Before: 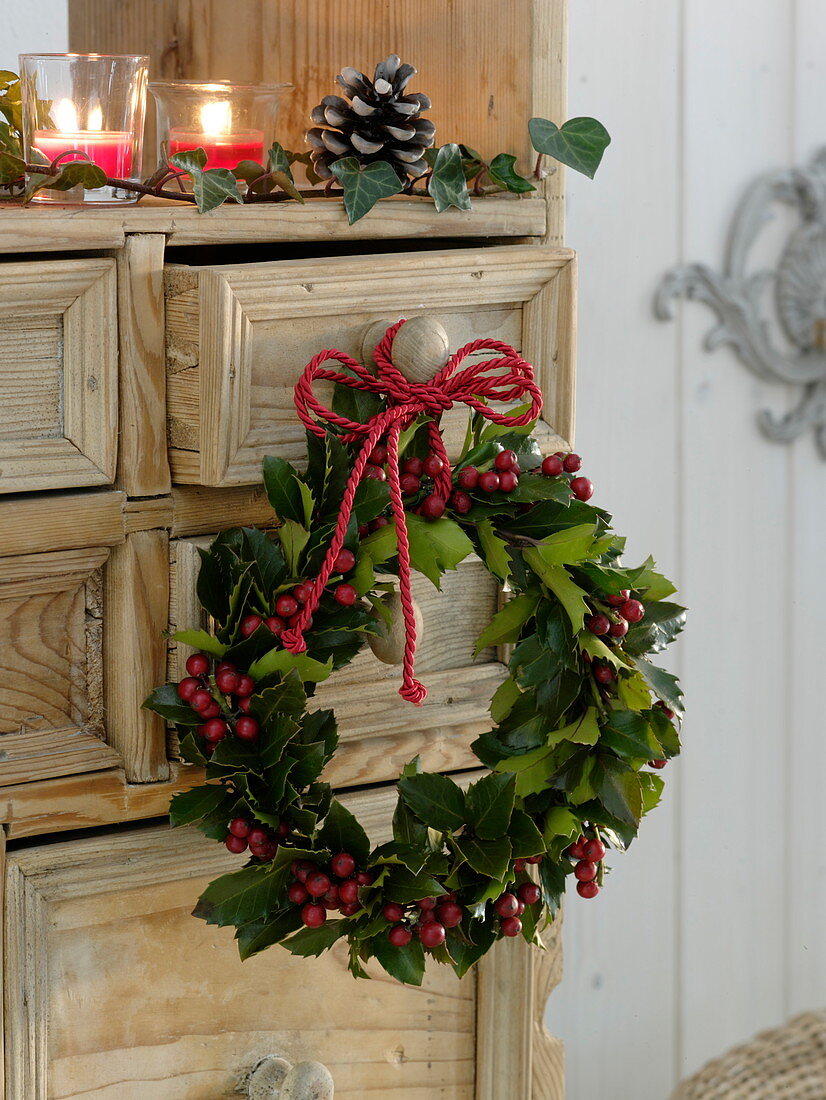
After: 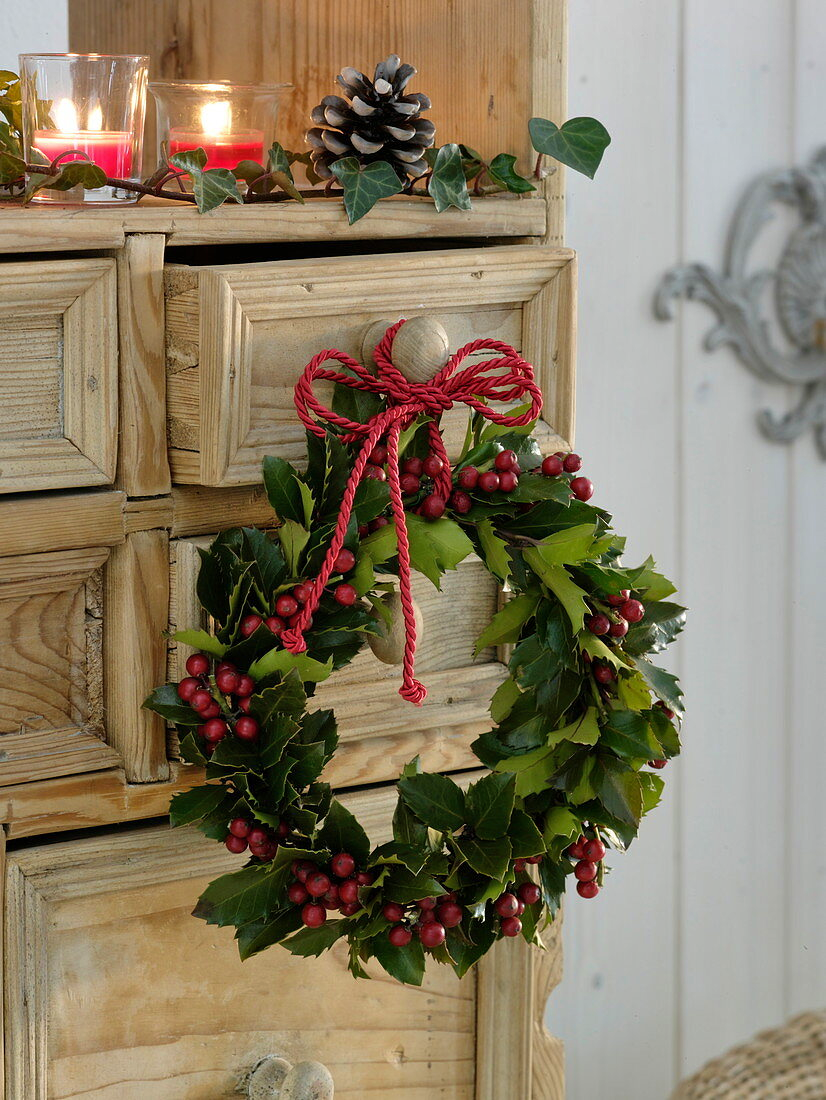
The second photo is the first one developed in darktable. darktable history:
velvia: strength 14.95%
shadows and highlights: highlights color adjustment 45.65%, low approximation 0.01, soften with gaussian
